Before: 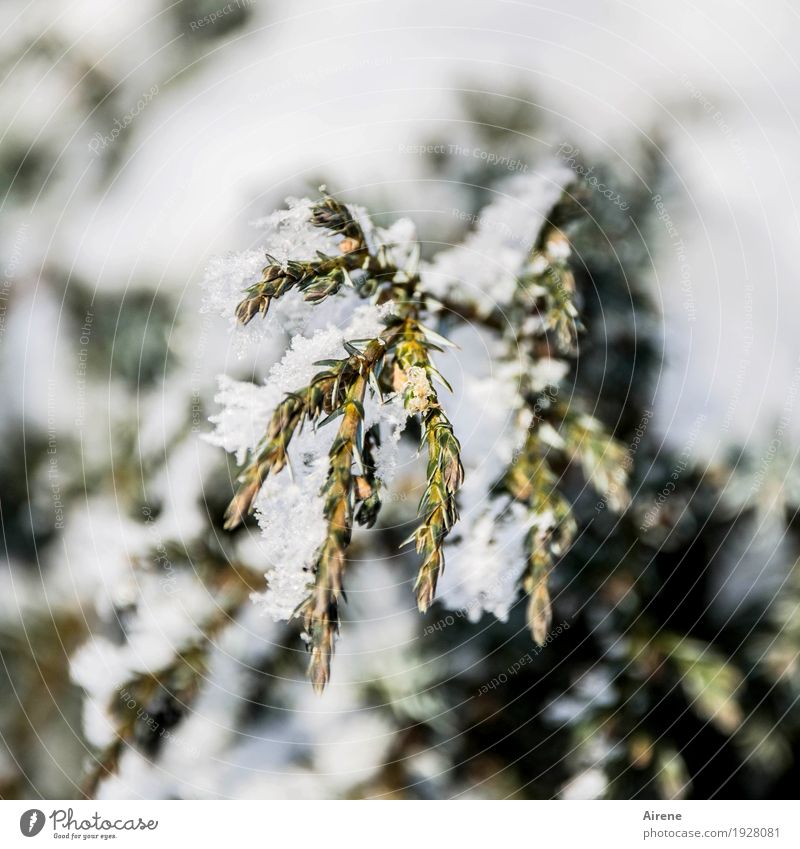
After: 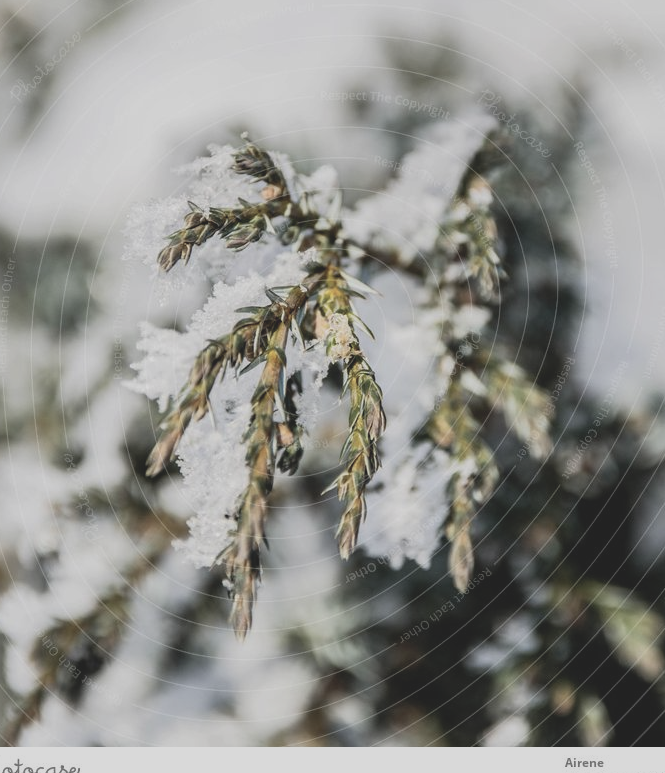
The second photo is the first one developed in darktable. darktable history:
crop: left 9.775%, top 6.275%, right 7.06%, bottom 2.577%
contrast brightness saturation: contrast -0.266, saturation -0.444
